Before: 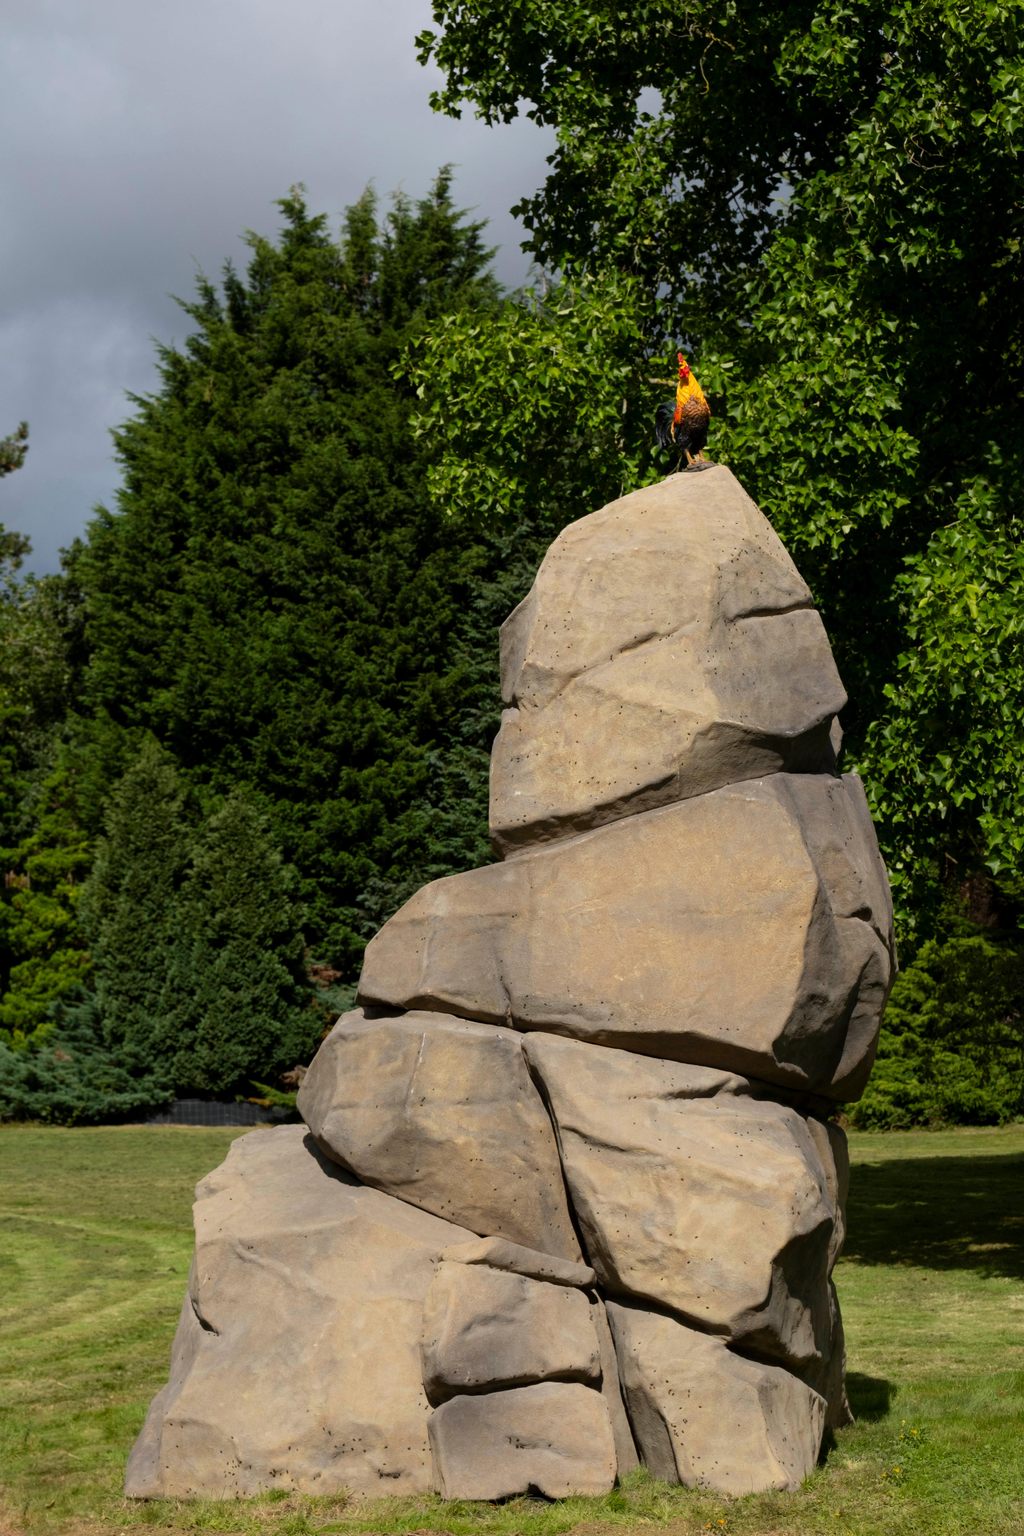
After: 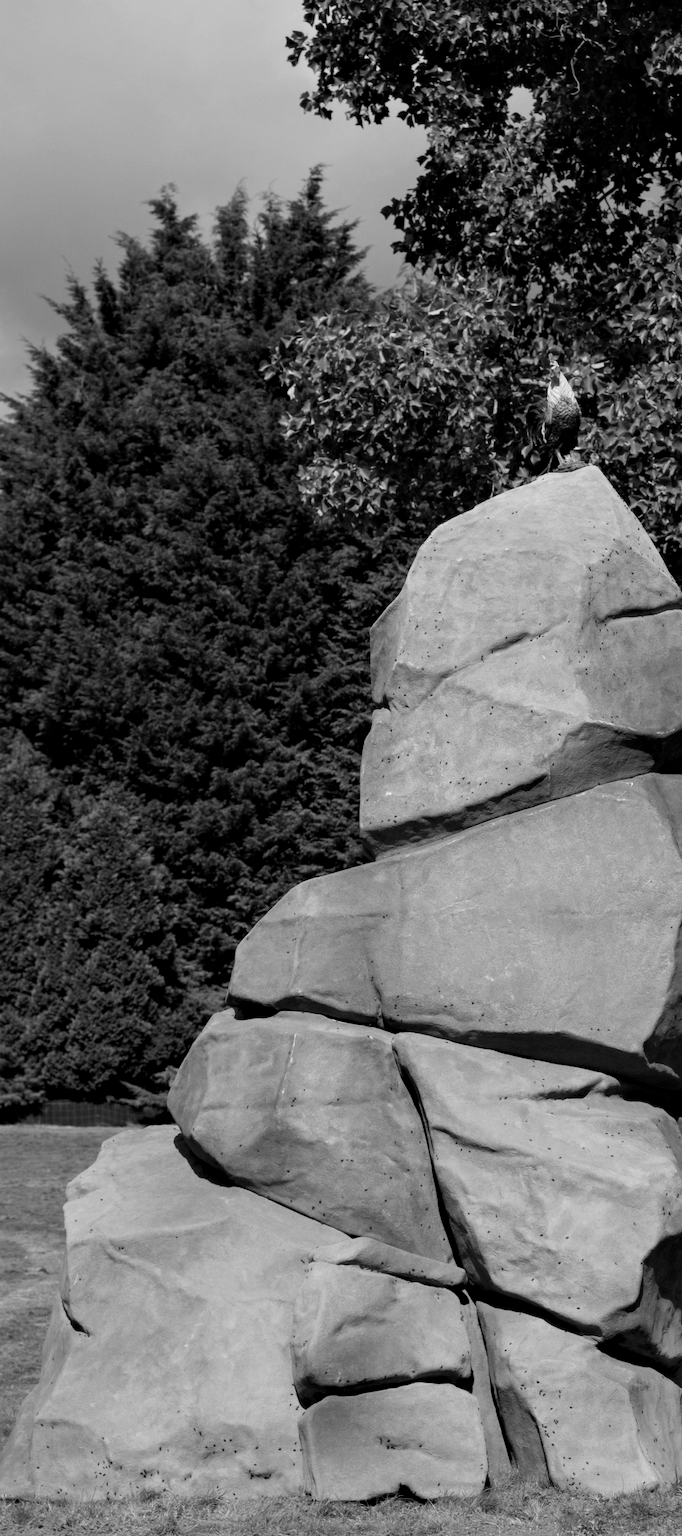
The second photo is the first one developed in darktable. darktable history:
contrast equalizer: octaves 7, y [[0.6 ×6], [0.55 ×6], [0 ×6], [0 ×6], [0 ×6]], mix 0.35
monochrome: on, module defaults
crop and rotate: left 12.673%, right 20.66%
